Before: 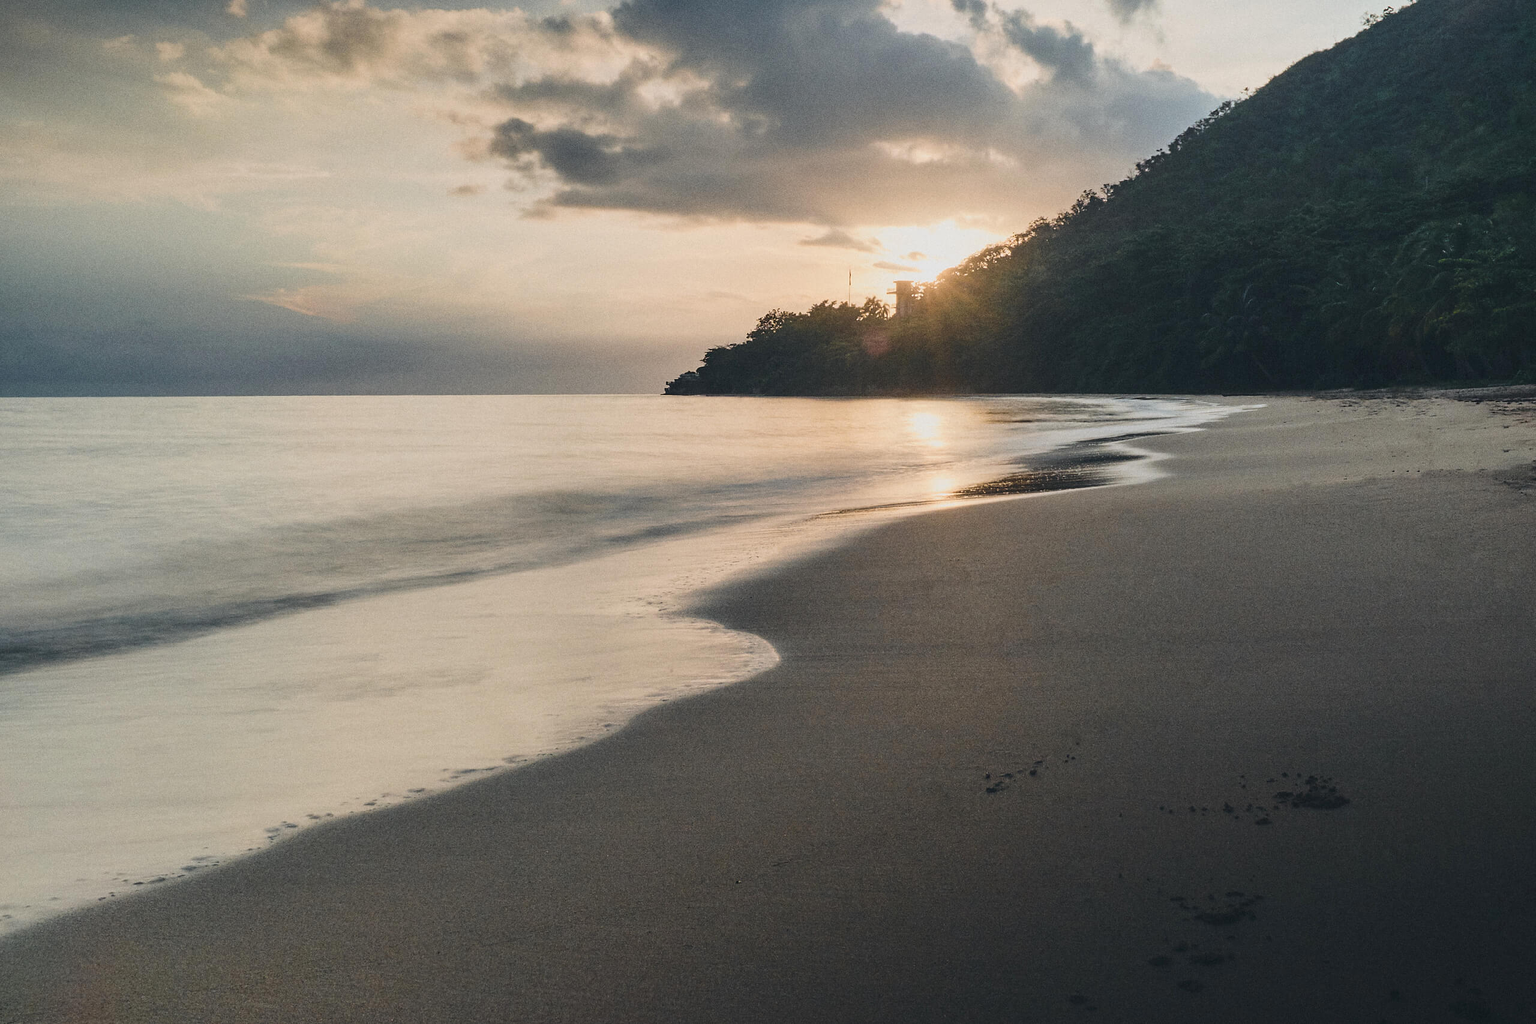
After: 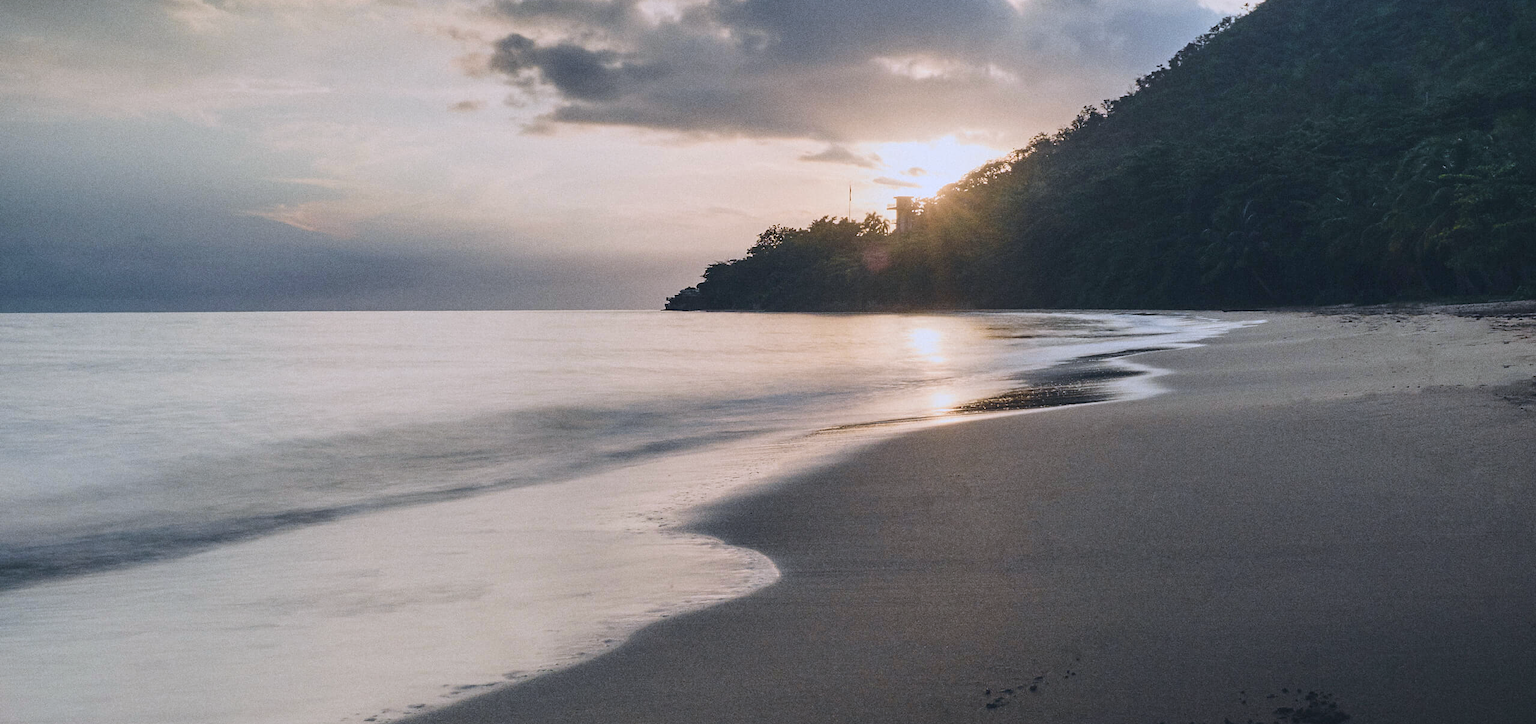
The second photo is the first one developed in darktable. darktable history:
crop and rotate: top 8.293%, bottom 20.996%
white balance: red 0.967, blue 1.119, emerald 0.756
